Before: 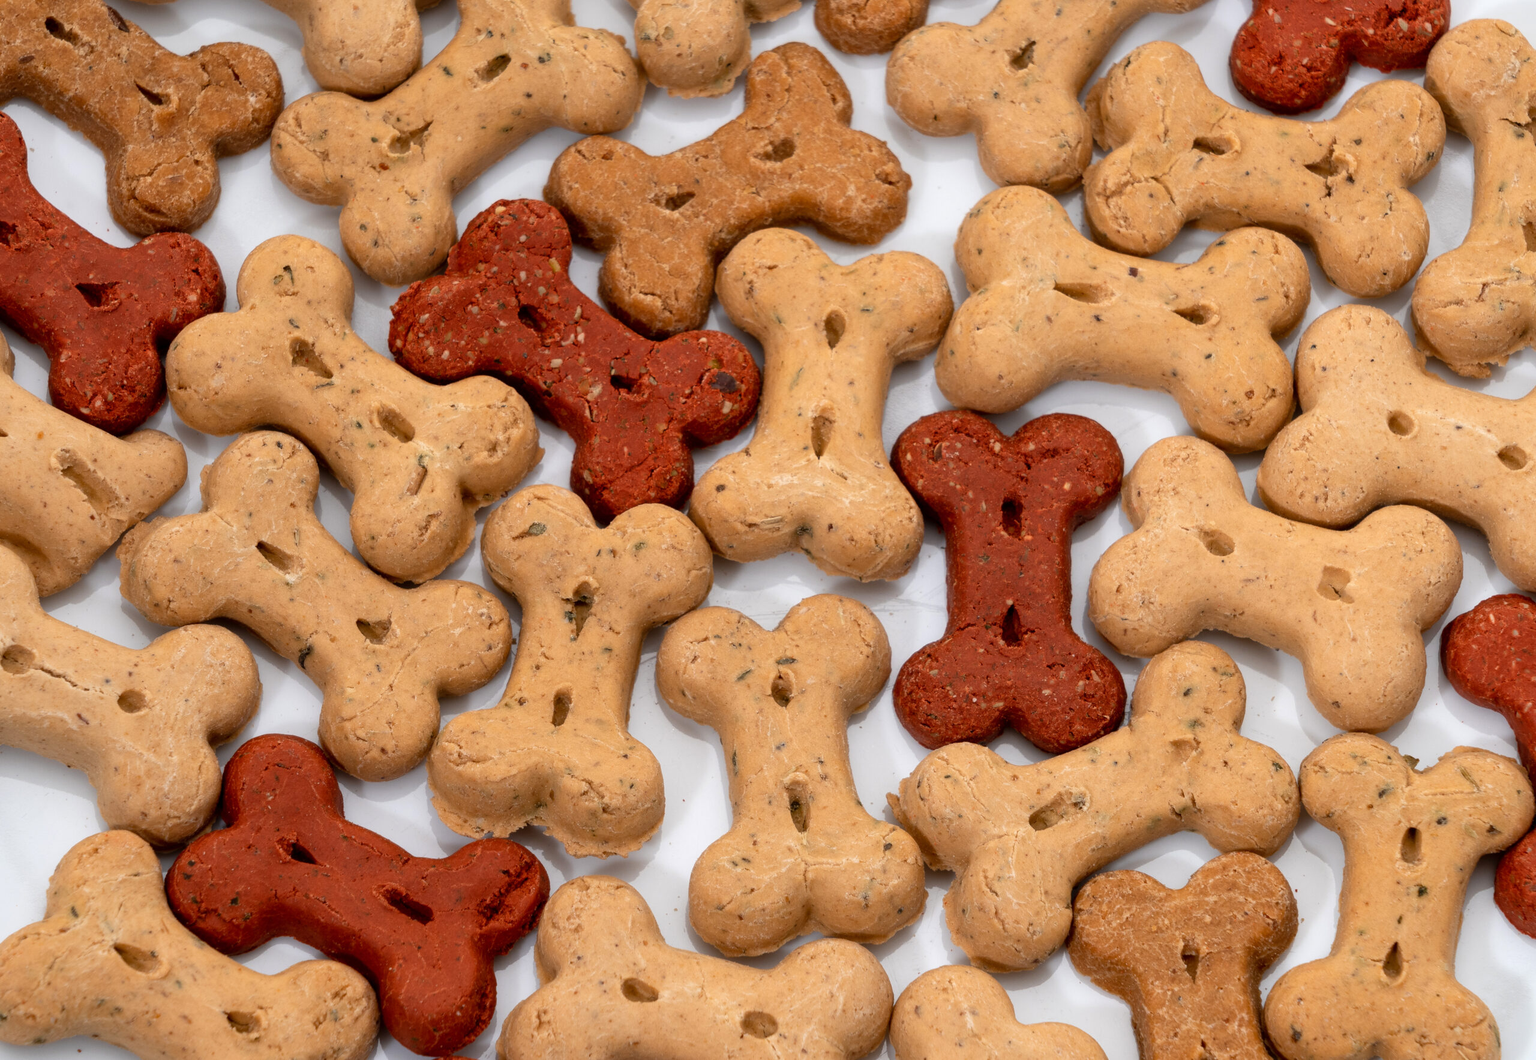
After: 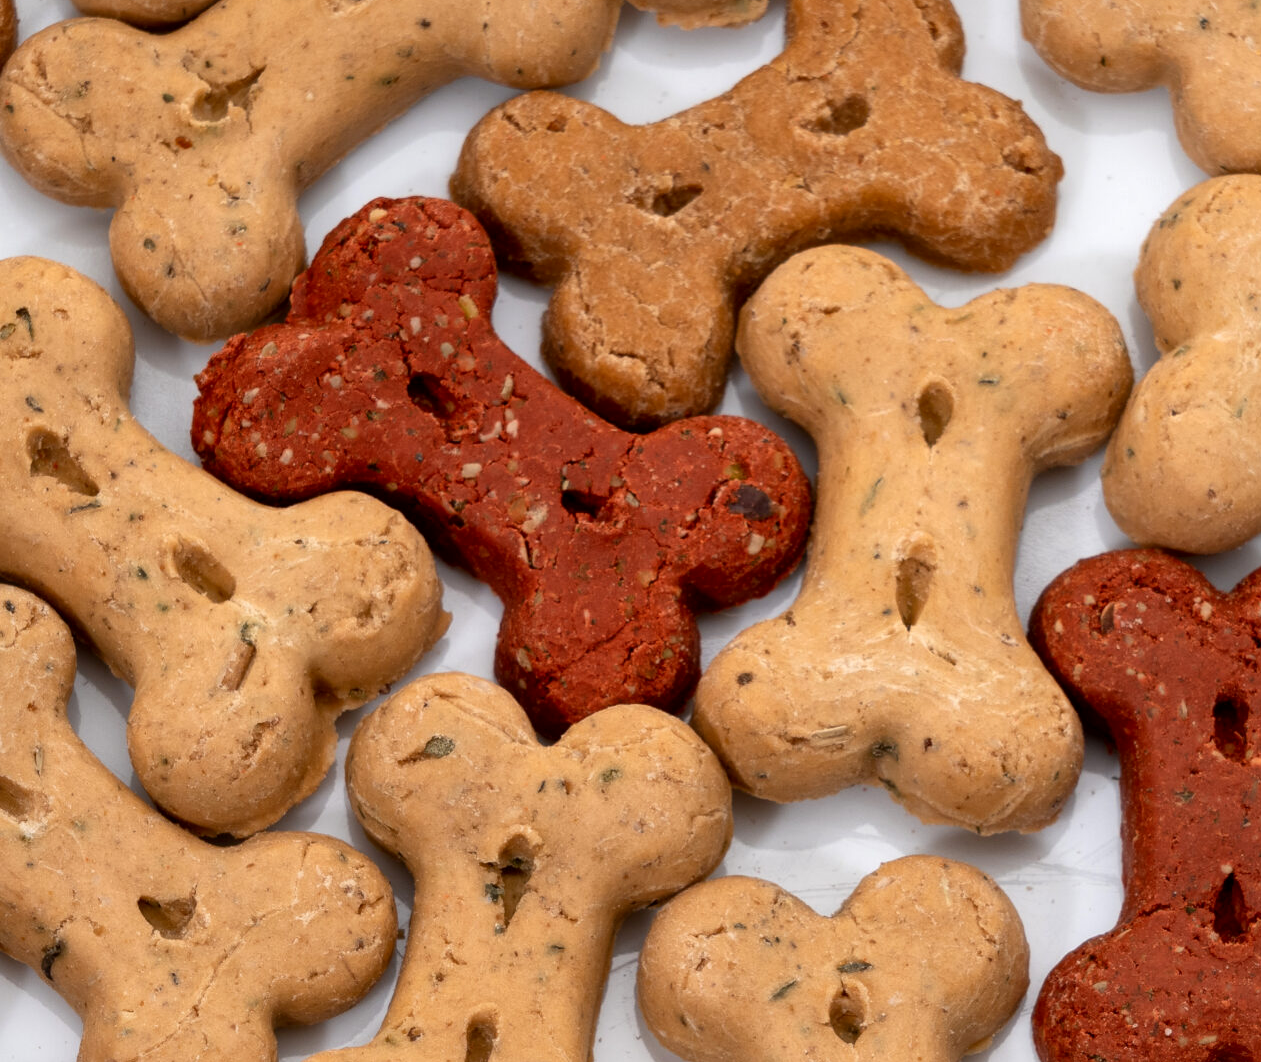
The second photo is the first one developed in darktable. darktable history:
crop: left 17.835%, top 7.675%, right 32.881%, bottom 32.213%
local contrast: mode bilateral grid, contrast 20, coarseness 50, detail 120%, midtone range 0.2
